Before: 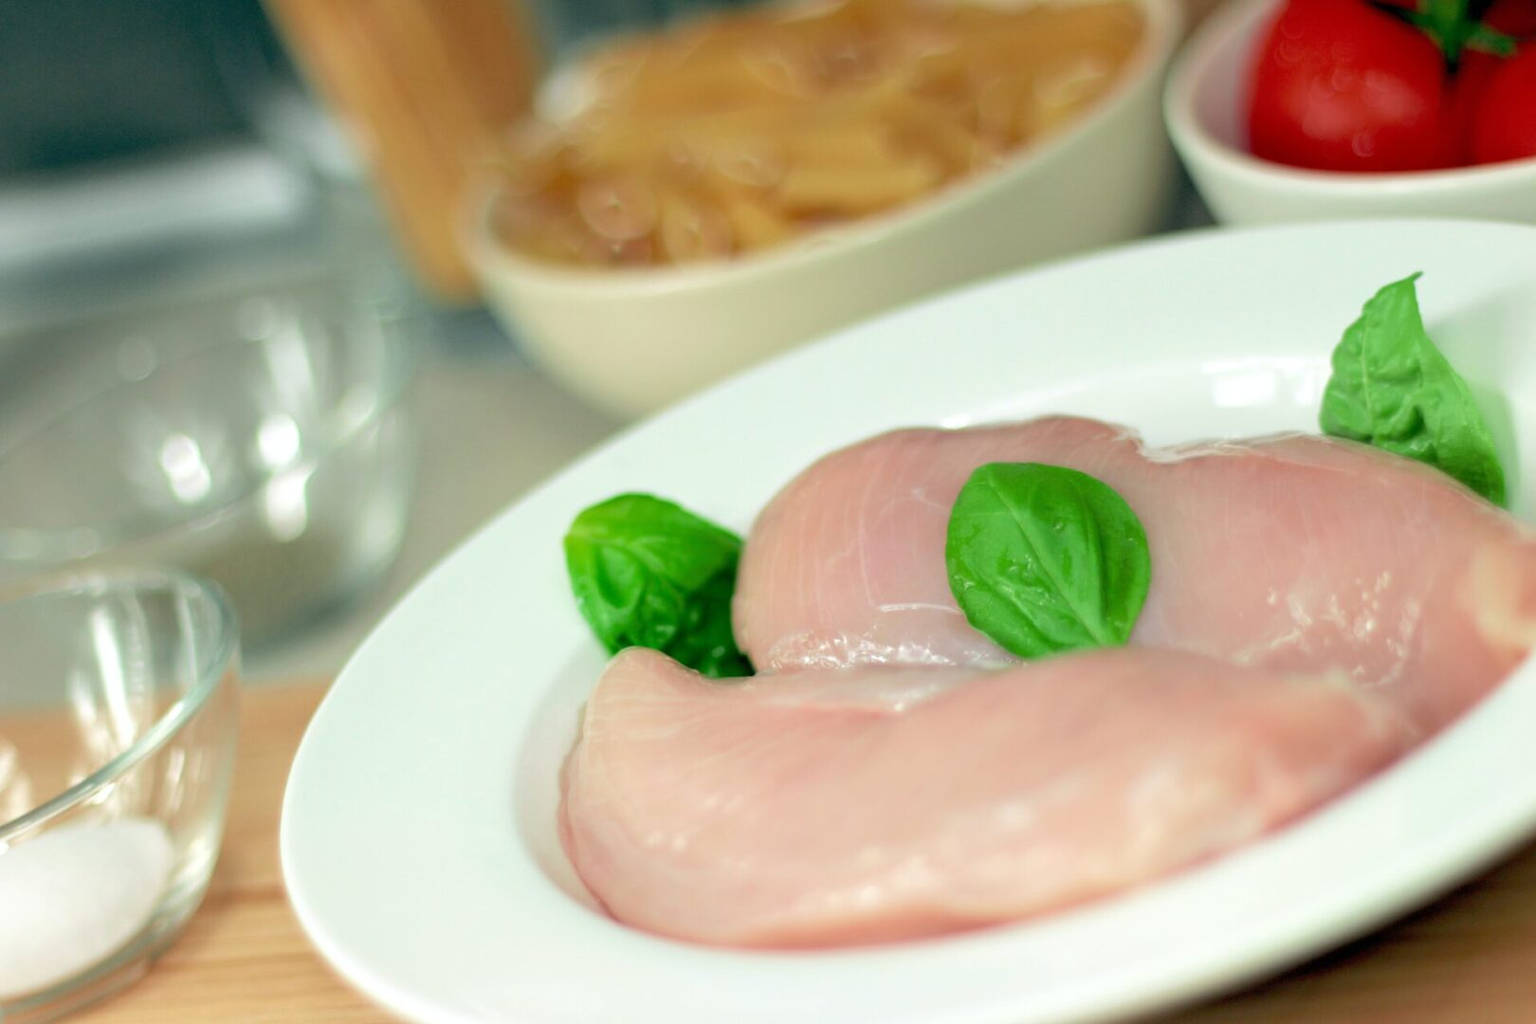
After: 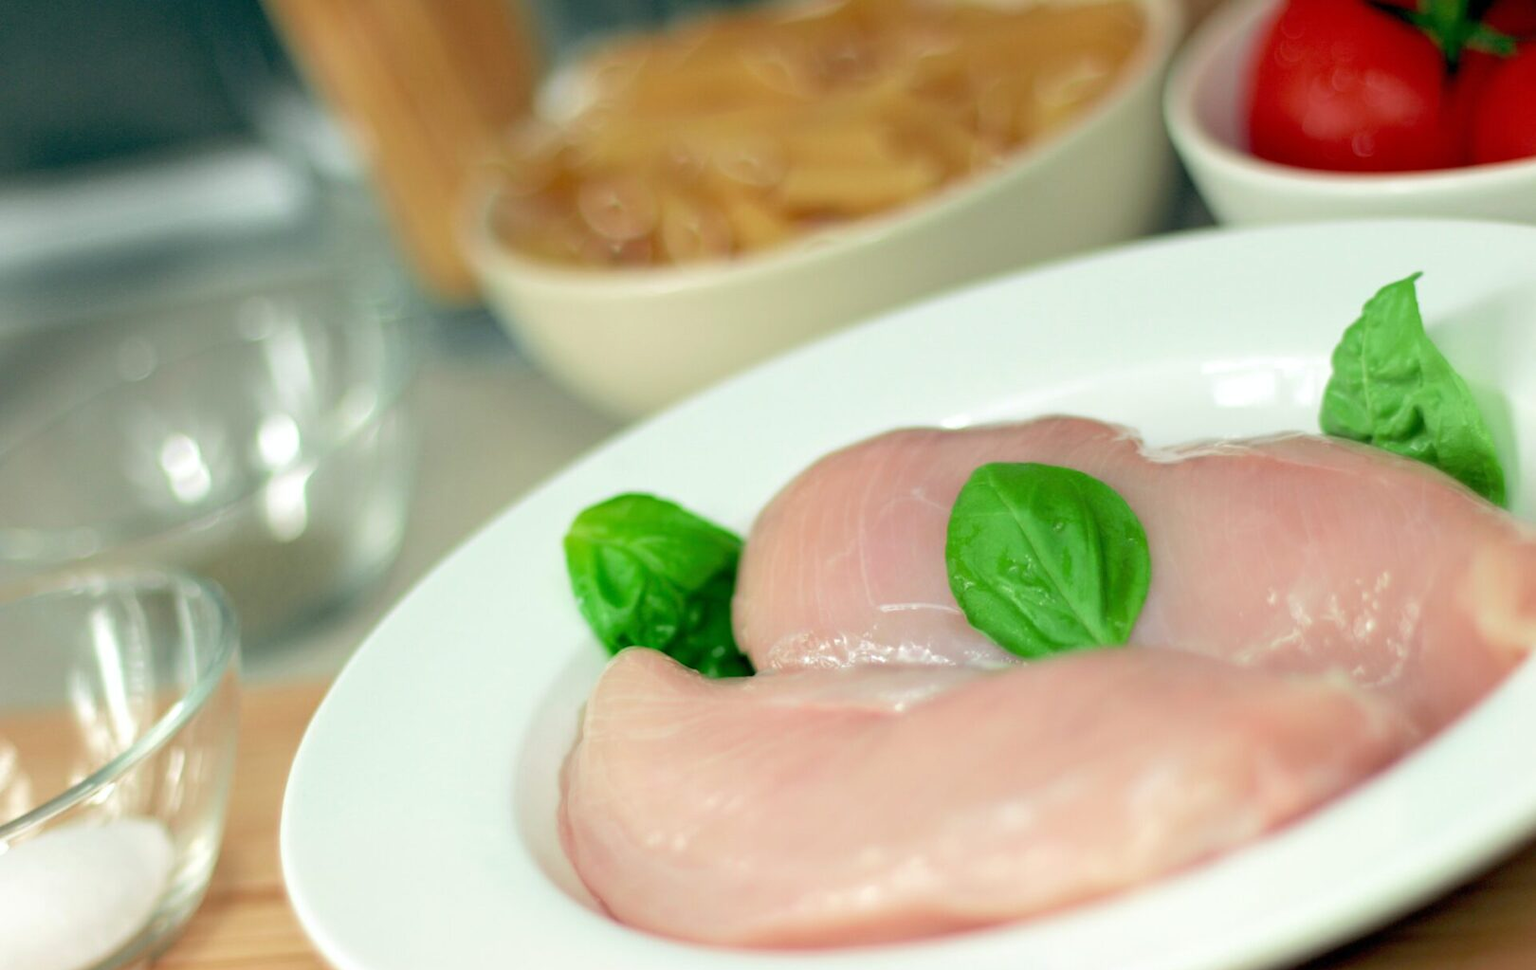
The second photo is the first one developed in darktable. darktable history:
crop and rotate: top 0%, bottom 5.097%
tone equalizer: on, module defaults
